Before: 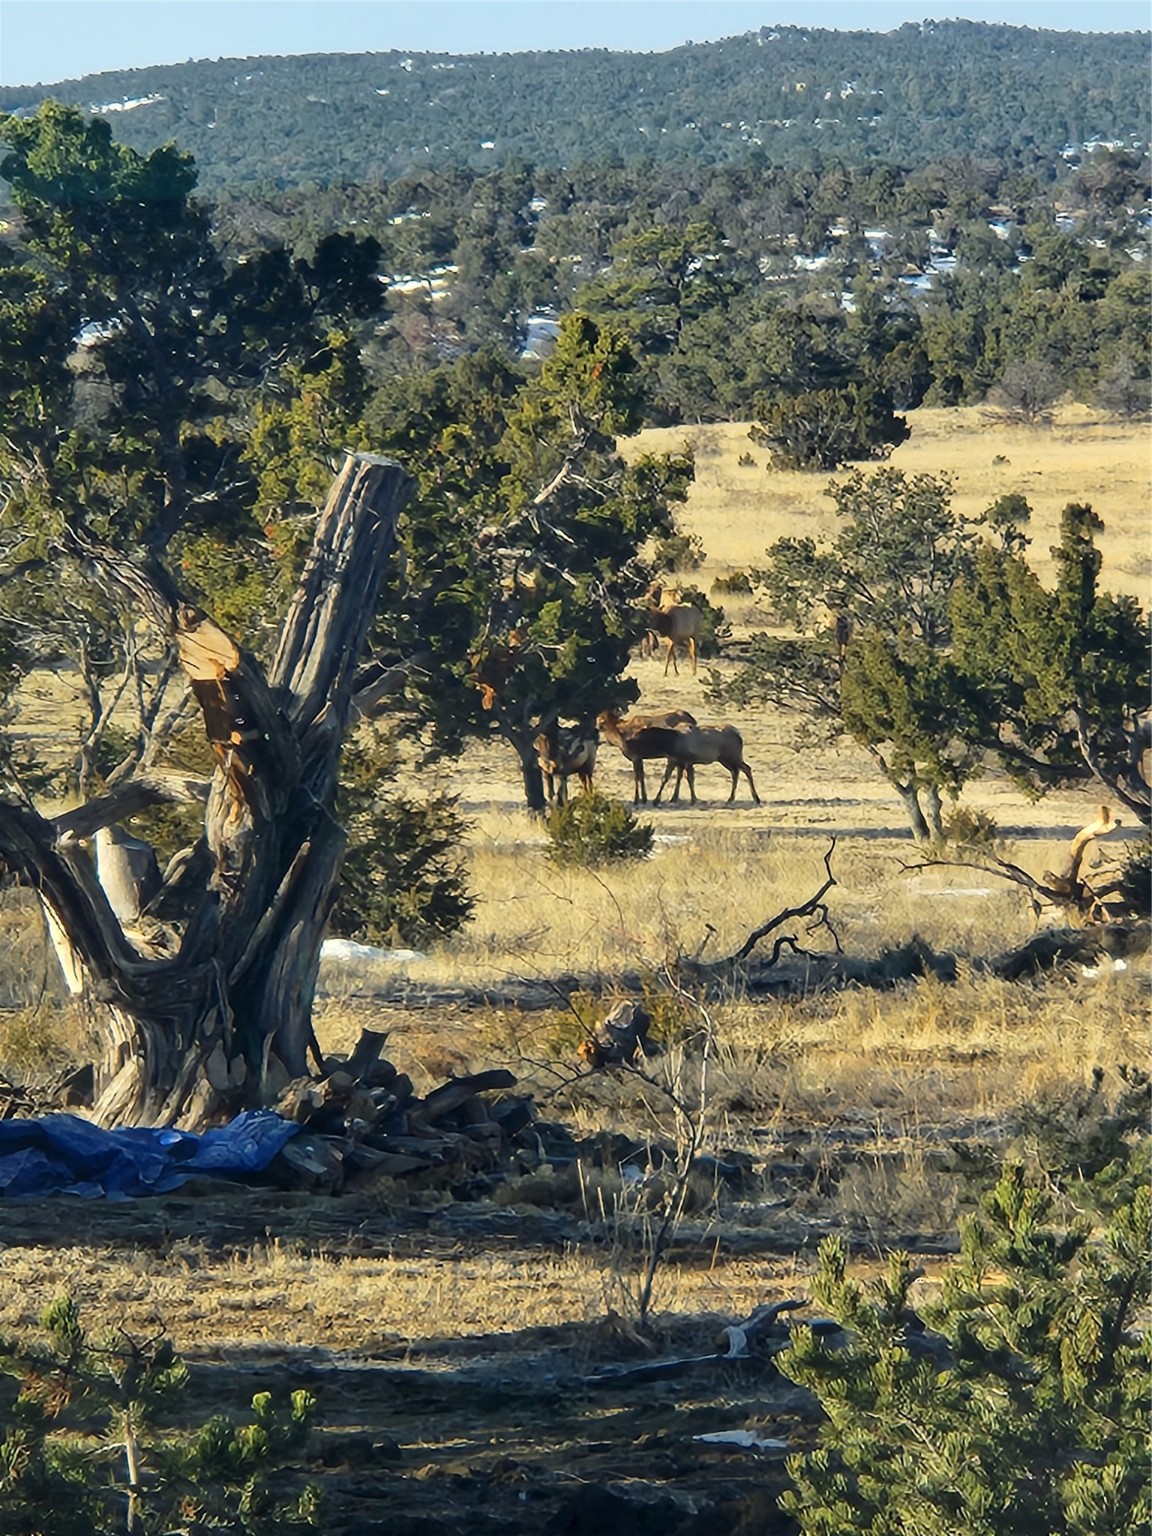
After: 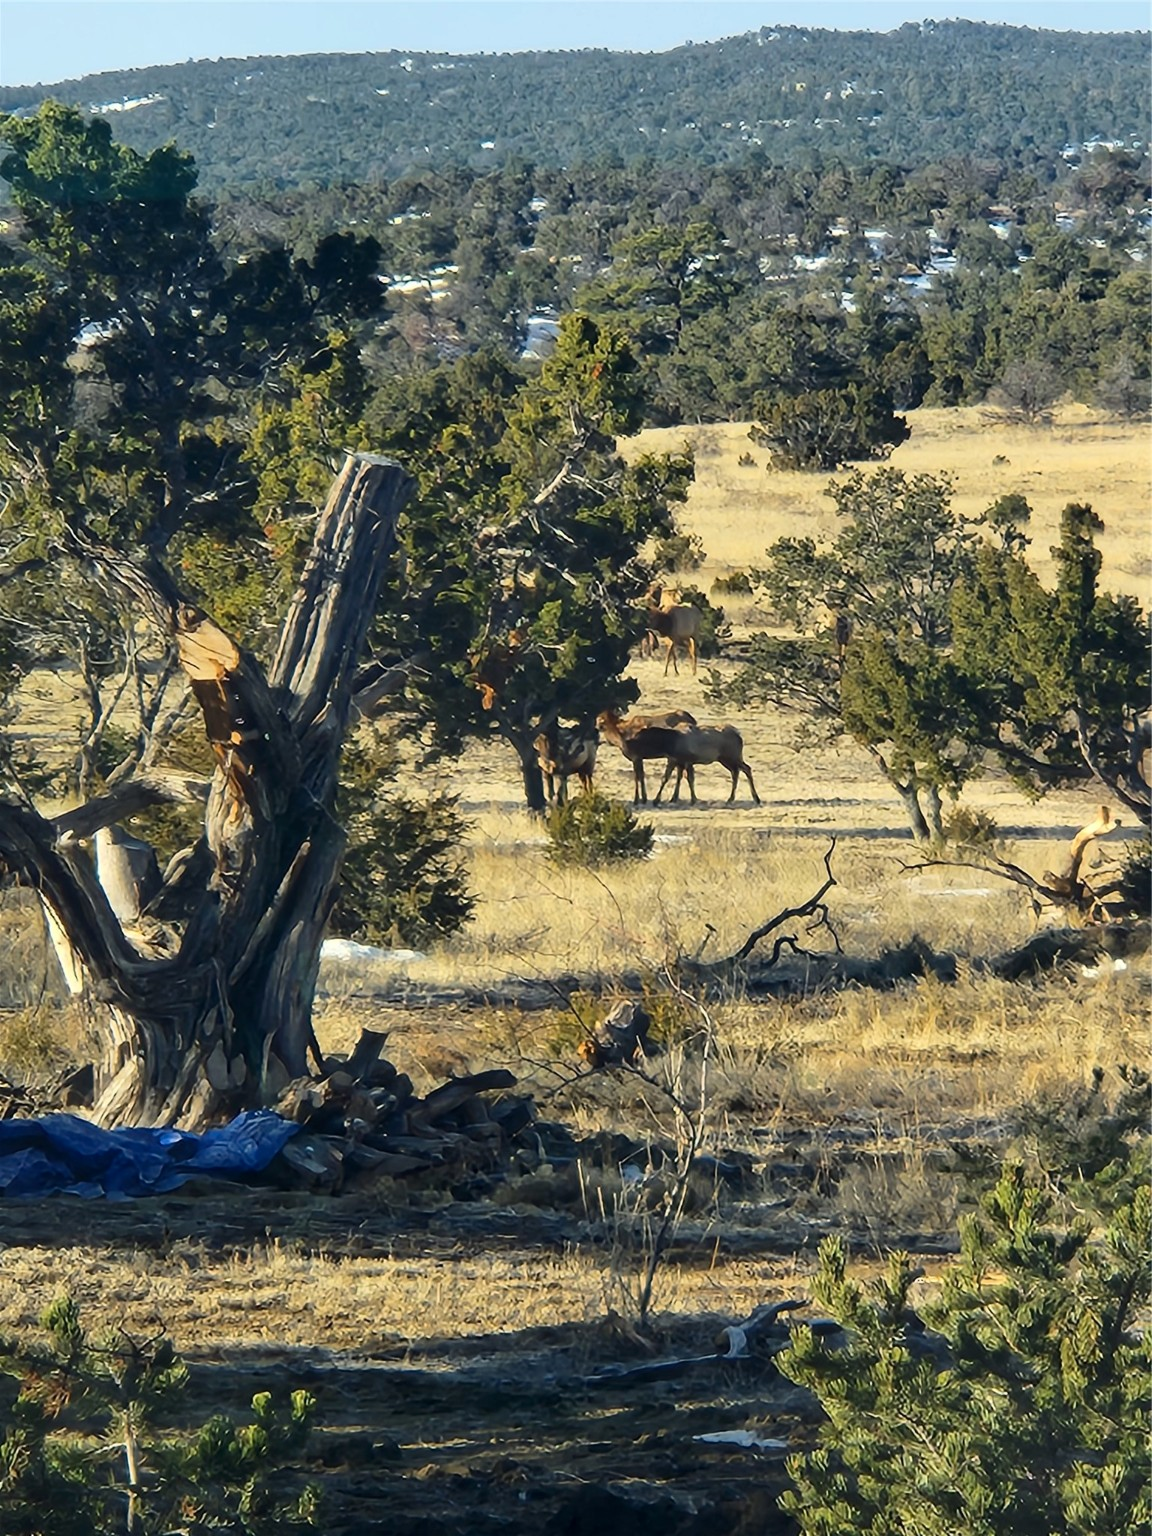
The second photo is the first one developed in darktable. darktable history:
contrast brightness saturation: contrast 0.084, saturation 0.022
